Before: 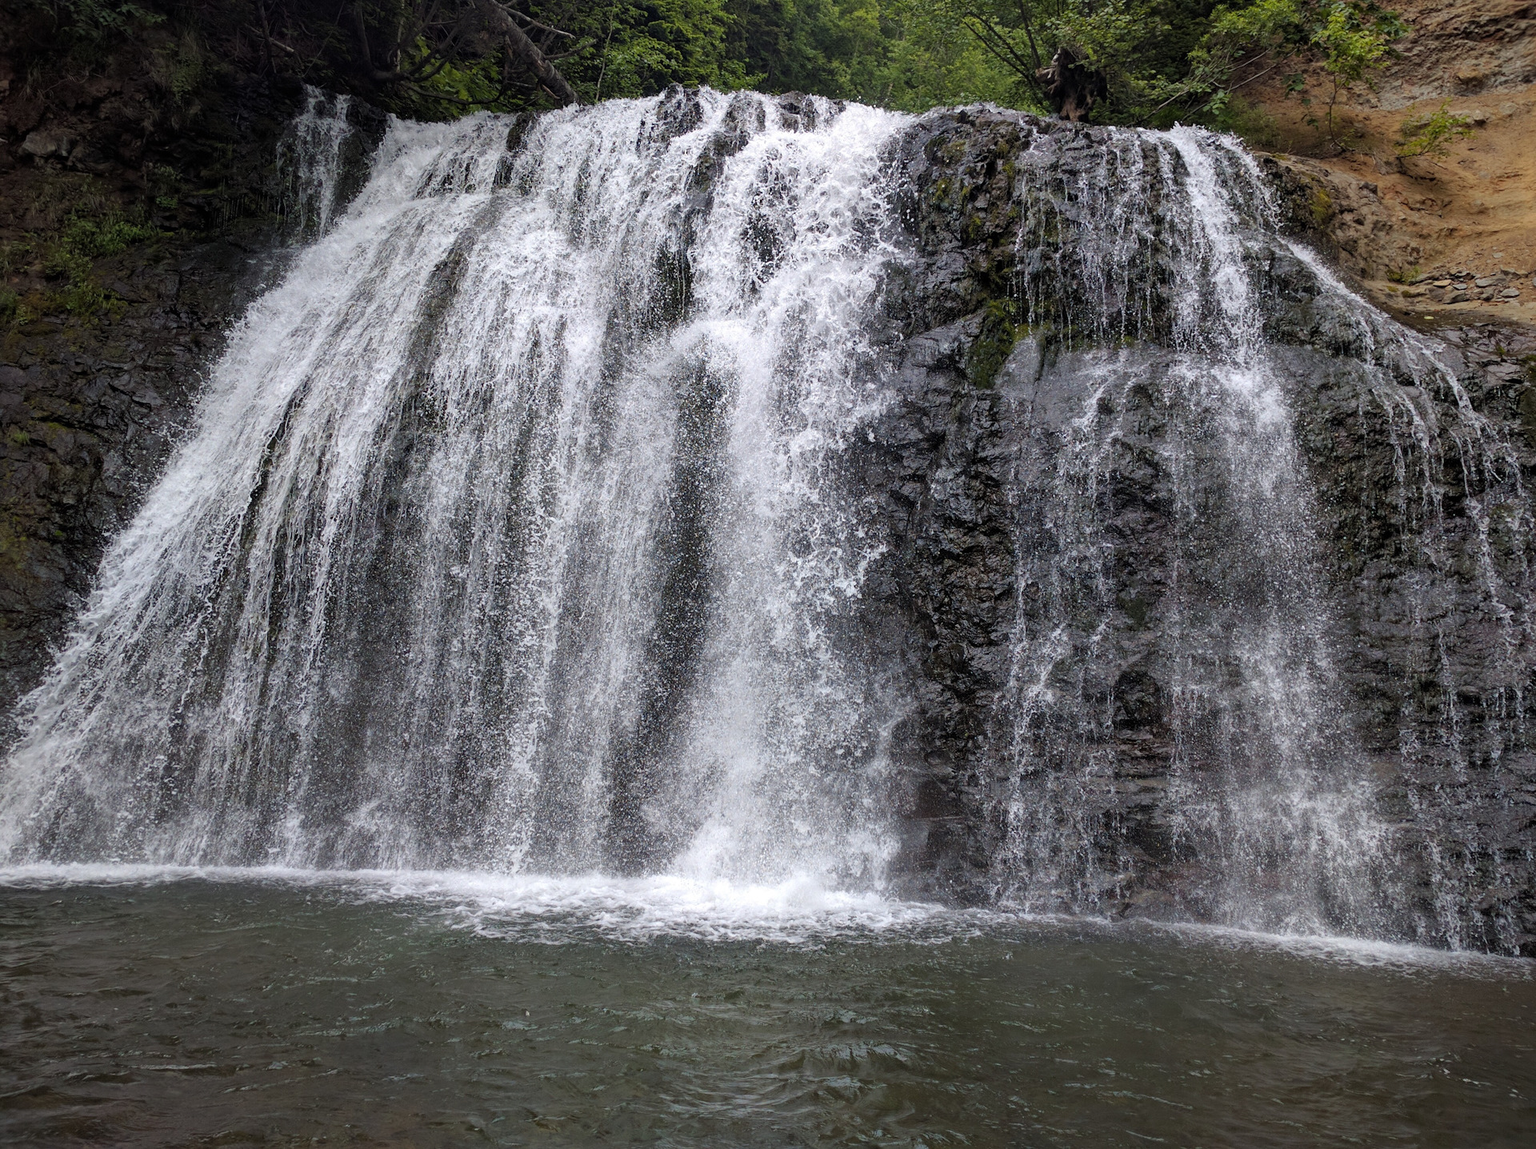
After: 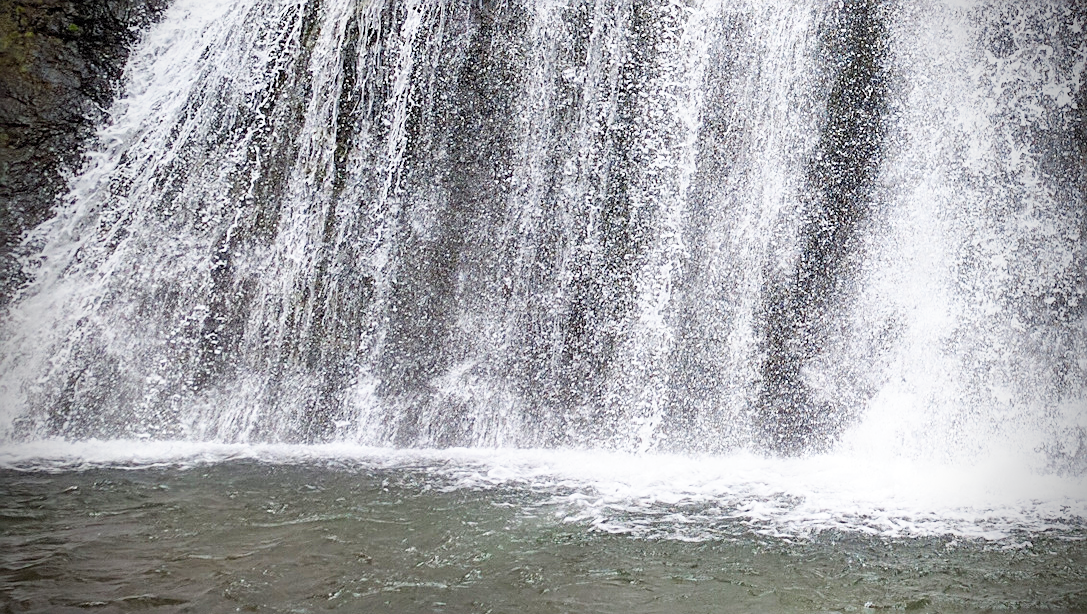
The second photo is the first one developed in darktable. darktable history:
base curve: curves: ch0 [(0, 0) (0.557, 0.834) (1, 1)], preserve colors none
sharpen: on, module defaults
tone curve: curves: ch0 [(0, 0) (0.003, 0.004) (0.011, 0.015) (0.025, 0.033) (0.044, 0.058) (0.069, 0.091) (0.1, 0.131) (0.136, 0.179) (0.177, 0.233) (0.224, 0.296) (0.277, 0.364) (0.335, 0.434) (0.399, 0.511) (0.468, 0.584) (0.543, 0.656) (0.623, 0.729) (0.709, 0.799) (0.801, 0.874) (0.898, 0.936) (1, 1)], preserve colors none
vignetting: fall-off start 71.64%, brightness -0.648, saturation -0.005, center (0, 0.007), dithering 8-bit output, unbound false
crop: top 44.537%, right 43.371%, bottom 12.702%
